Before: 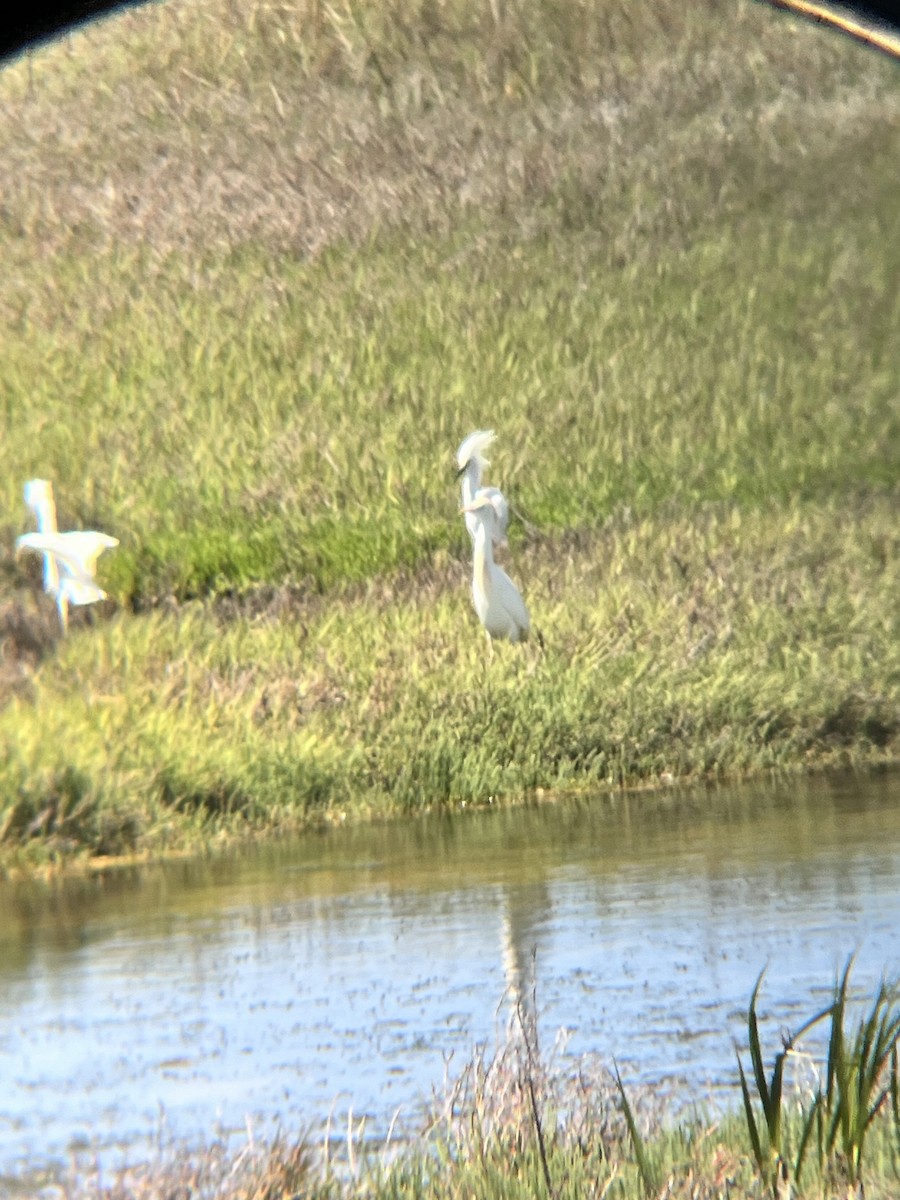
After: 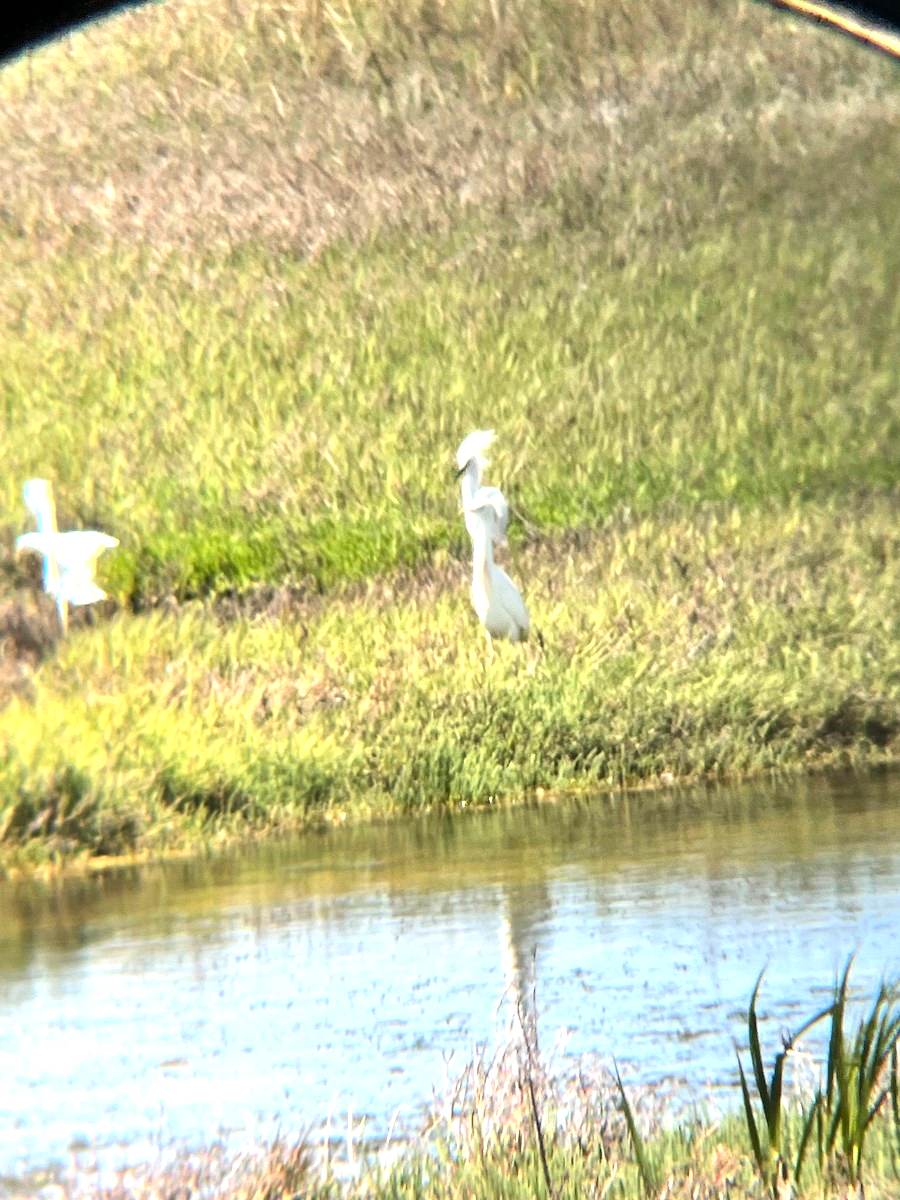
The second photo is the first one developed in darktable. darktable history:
exposure: exposure 0.203 EV, compensate highlight preservation false
tone equalizer: -8 EV -0.429 EV, -7 EV -0.359 EV, -6 EV -0.353 EV, -5 EV -0.224 EV, -3 EV 0.216 EV, -2 EV 0.352 EV, -1 EV 0.386 EV, +0 EV 0.42 EV, edges refinement/feathering 500, mask exposure compensation -1.57 EV, preserve details no
color balance rgb: perceptual saturation grading › global saturation 0.223%, global vibrance 9.963%
